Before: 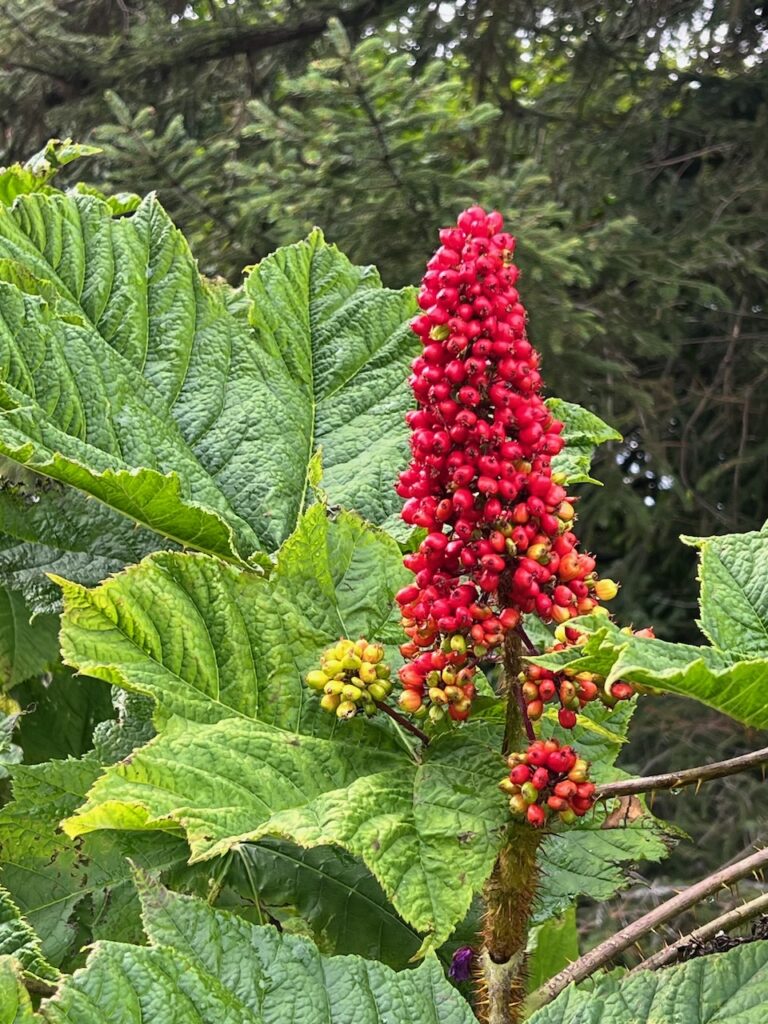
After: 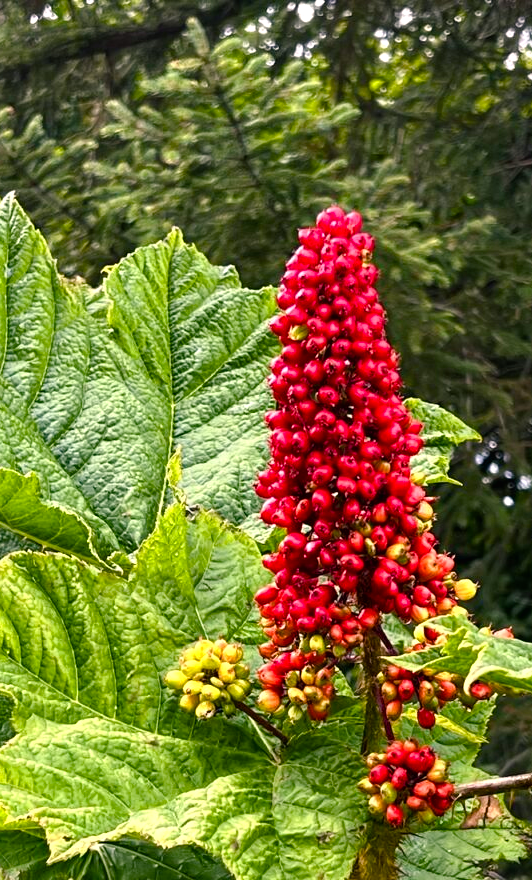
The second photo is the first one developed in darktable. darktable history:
color balance rgb: shadows lift › chroma 1%, shadows lift › hue 217.2°, power › hue 310.8°, highlights gain › chroma 2%, highlights gain › hue 44.4°, global offset › luminance 0.25%, global offset › hue 171.6°, perceptual saturation grading › global saturation 14.09%, perceptual saturation grading › highlights -30%, perceptual saturation grading › shadows 50.67%, global vibrance 25%, contrast 20%
crop: left 18.479%, right 12.2%, bottom 13.971%
